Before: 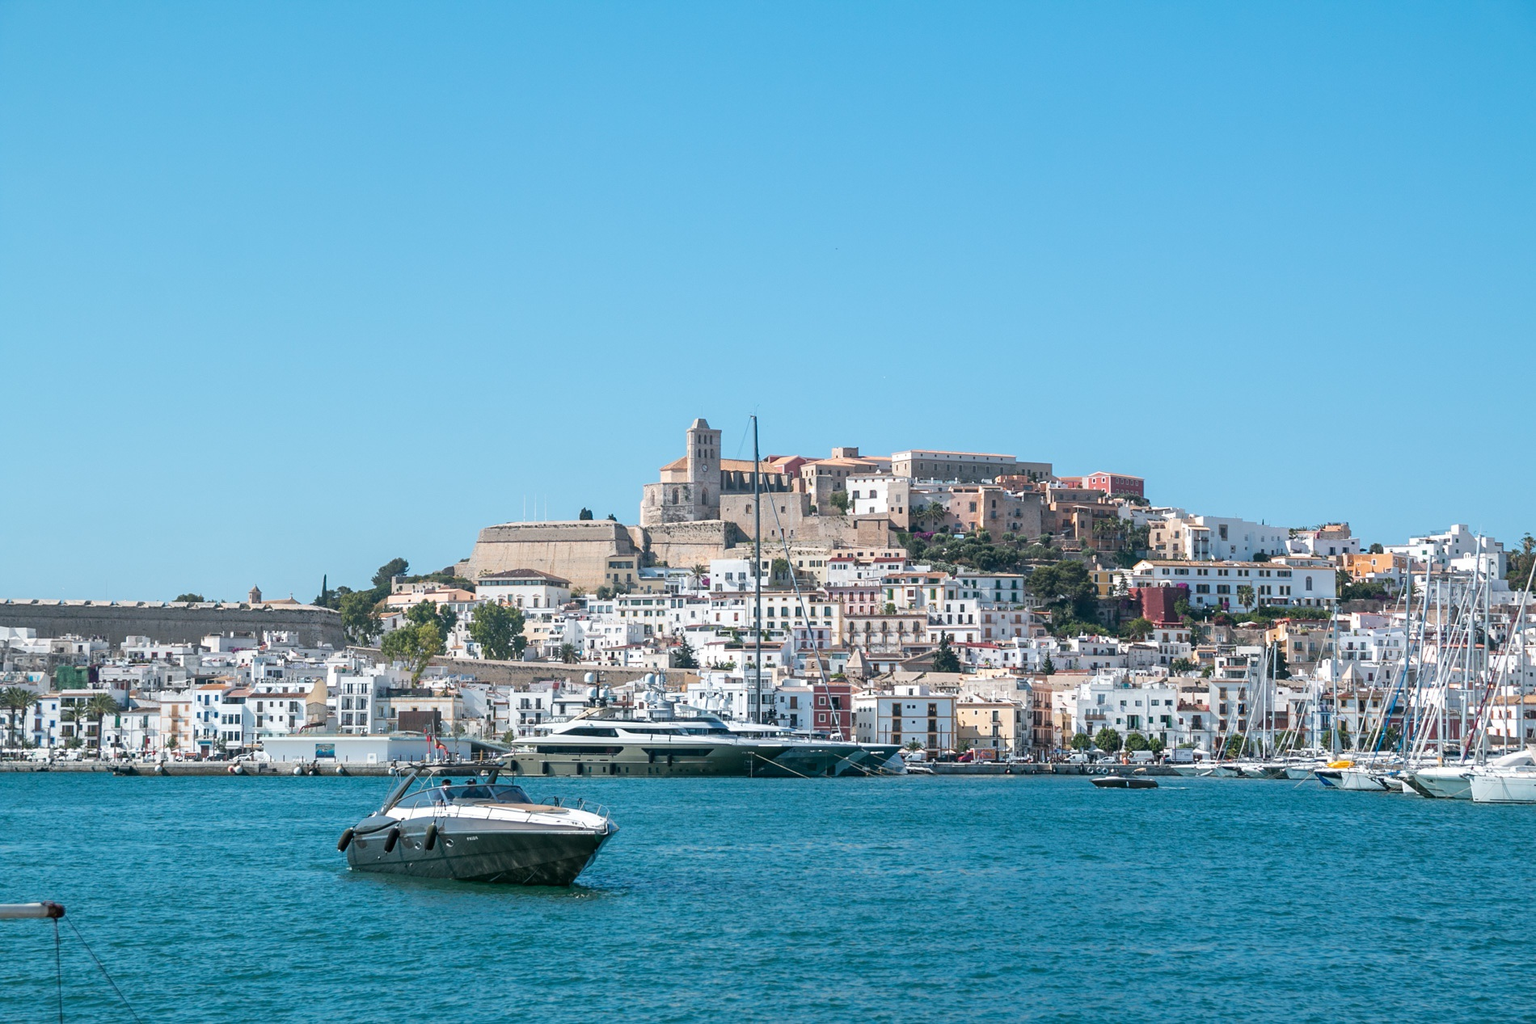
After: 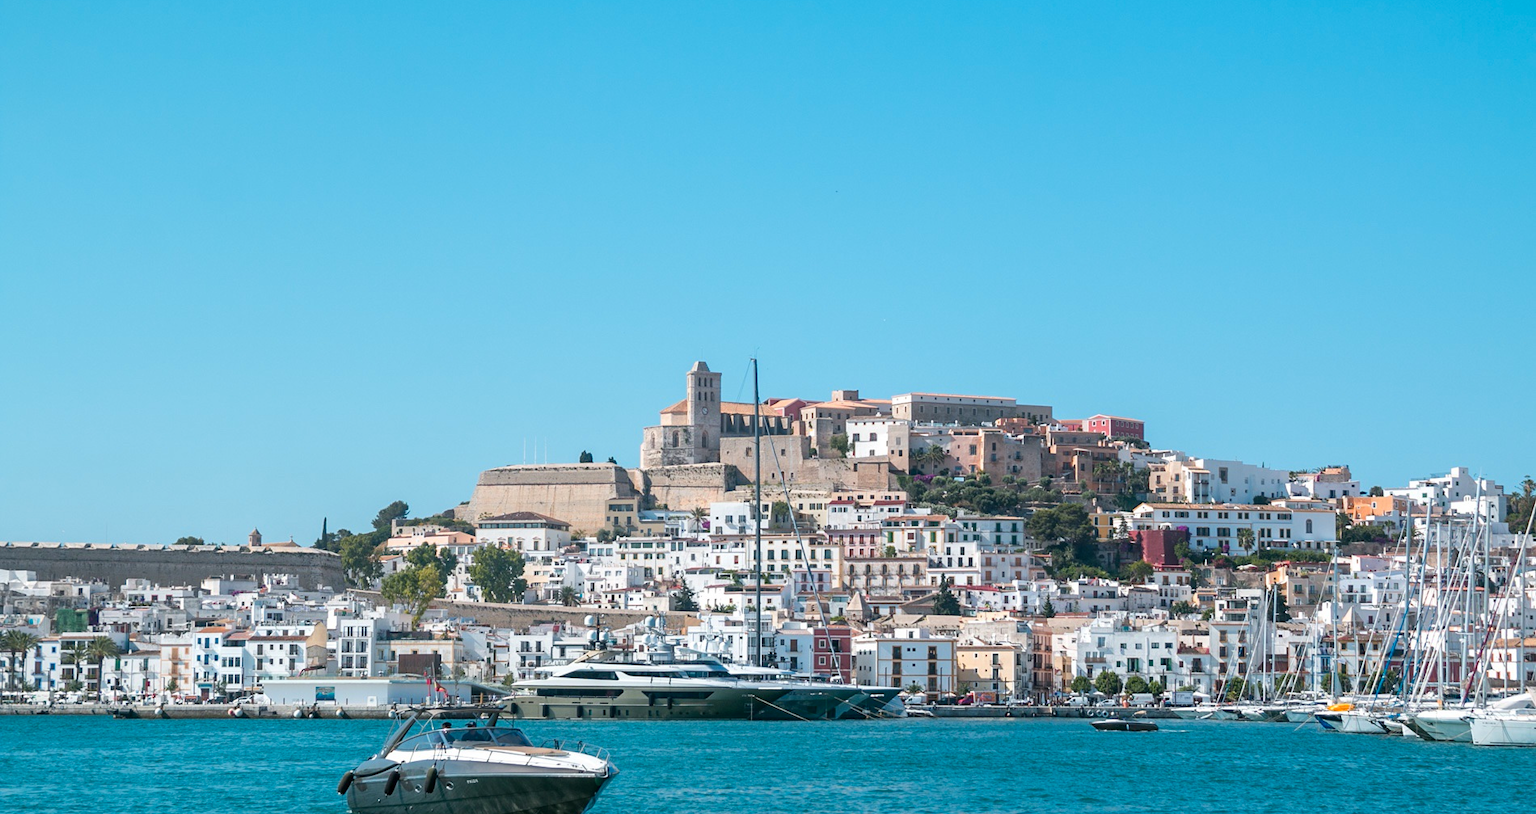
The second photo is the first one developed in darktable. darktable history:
crop and rotate: top 5.668%, bottom 14.792%
color zones: curves: ch1 [(0.235, 0.558) (0.75, 0.5)]; ch2 [(0.25, 0.462) (0.749, 0.457)]
